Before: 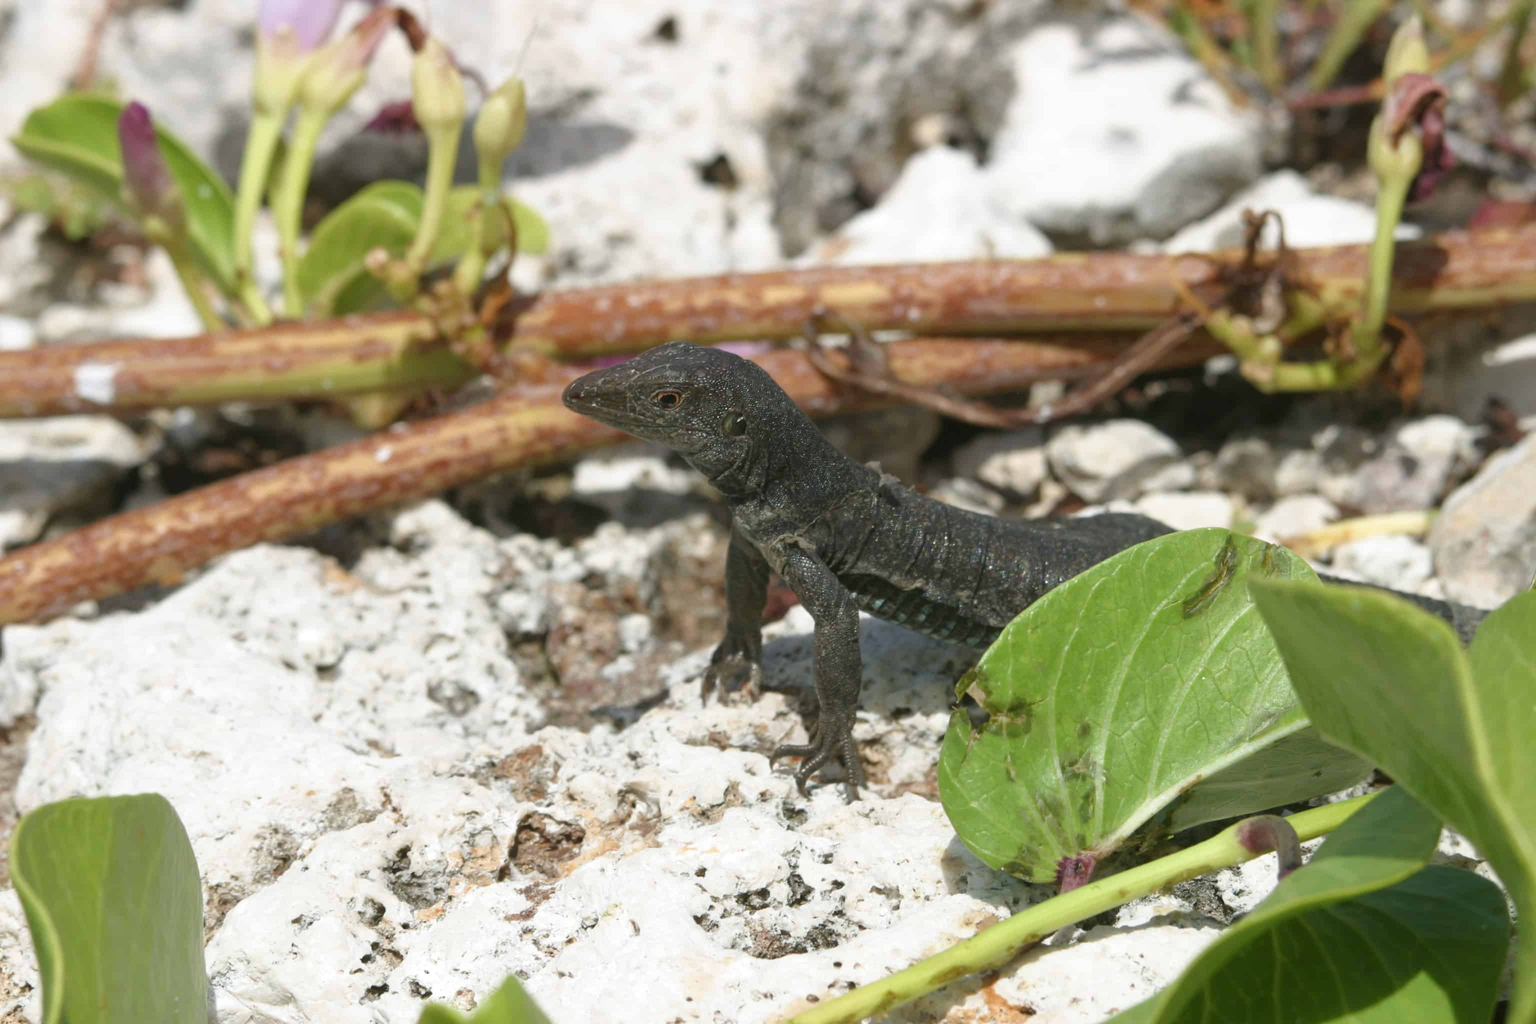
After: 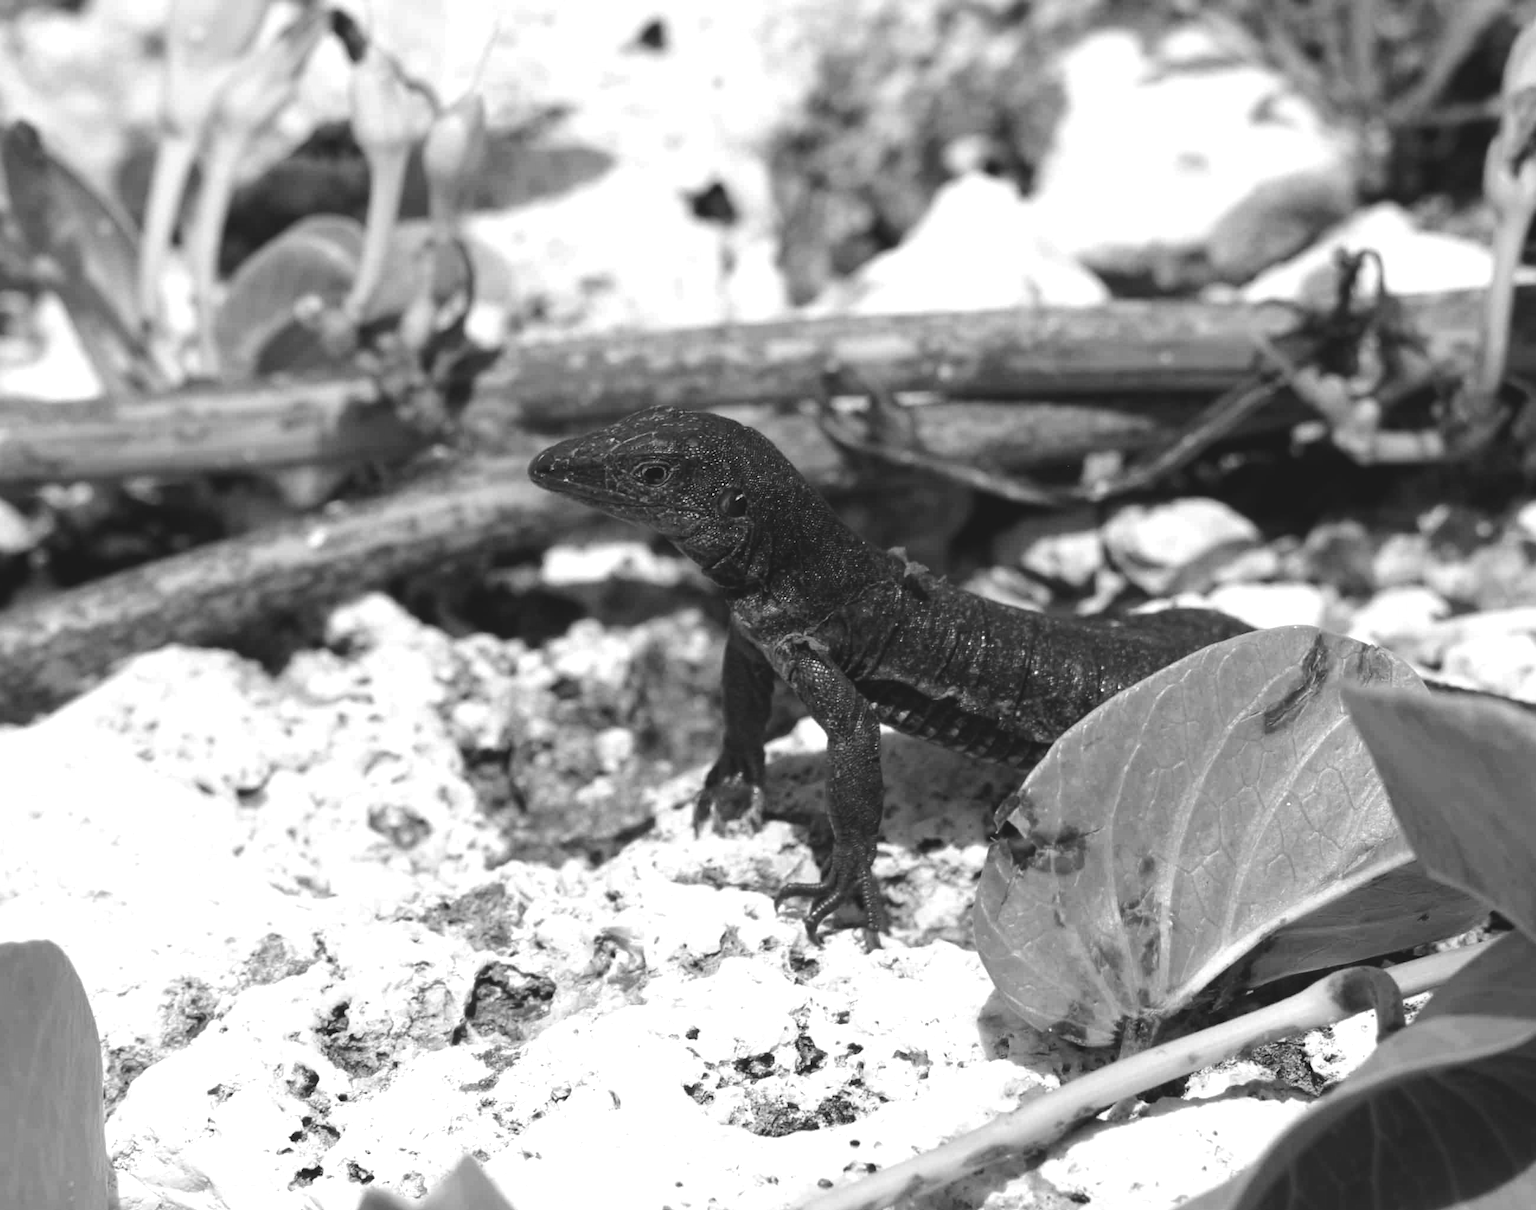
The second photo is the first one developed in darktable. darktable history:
monochrome: on, module defaults
crop: left 7.598%, right 7.873%
rgb curve: curves: ch0 [(0.123, 0.061) (0.995, 0.887)]; ch1 [(0.06, 0.116) (1, 0.906)]; ch2 [(0, 0) (0.824, 0.69) (1, 1)], mode RGB, independent channels, compensate middle gray true
tone equalizer: -8 EV -0.75 EV, -7 EV -0.7 EV, -6 EV -0.6 EV, -5 EV -0.4 EV, -3 EV 0.4 EV, -2 EV 0.6 EV, -1 EV 0.7 EV, +0 EV 0.75 EV, edges refinement/feathering 500, mask exposure compensation -1.57 EV, preserve details no
